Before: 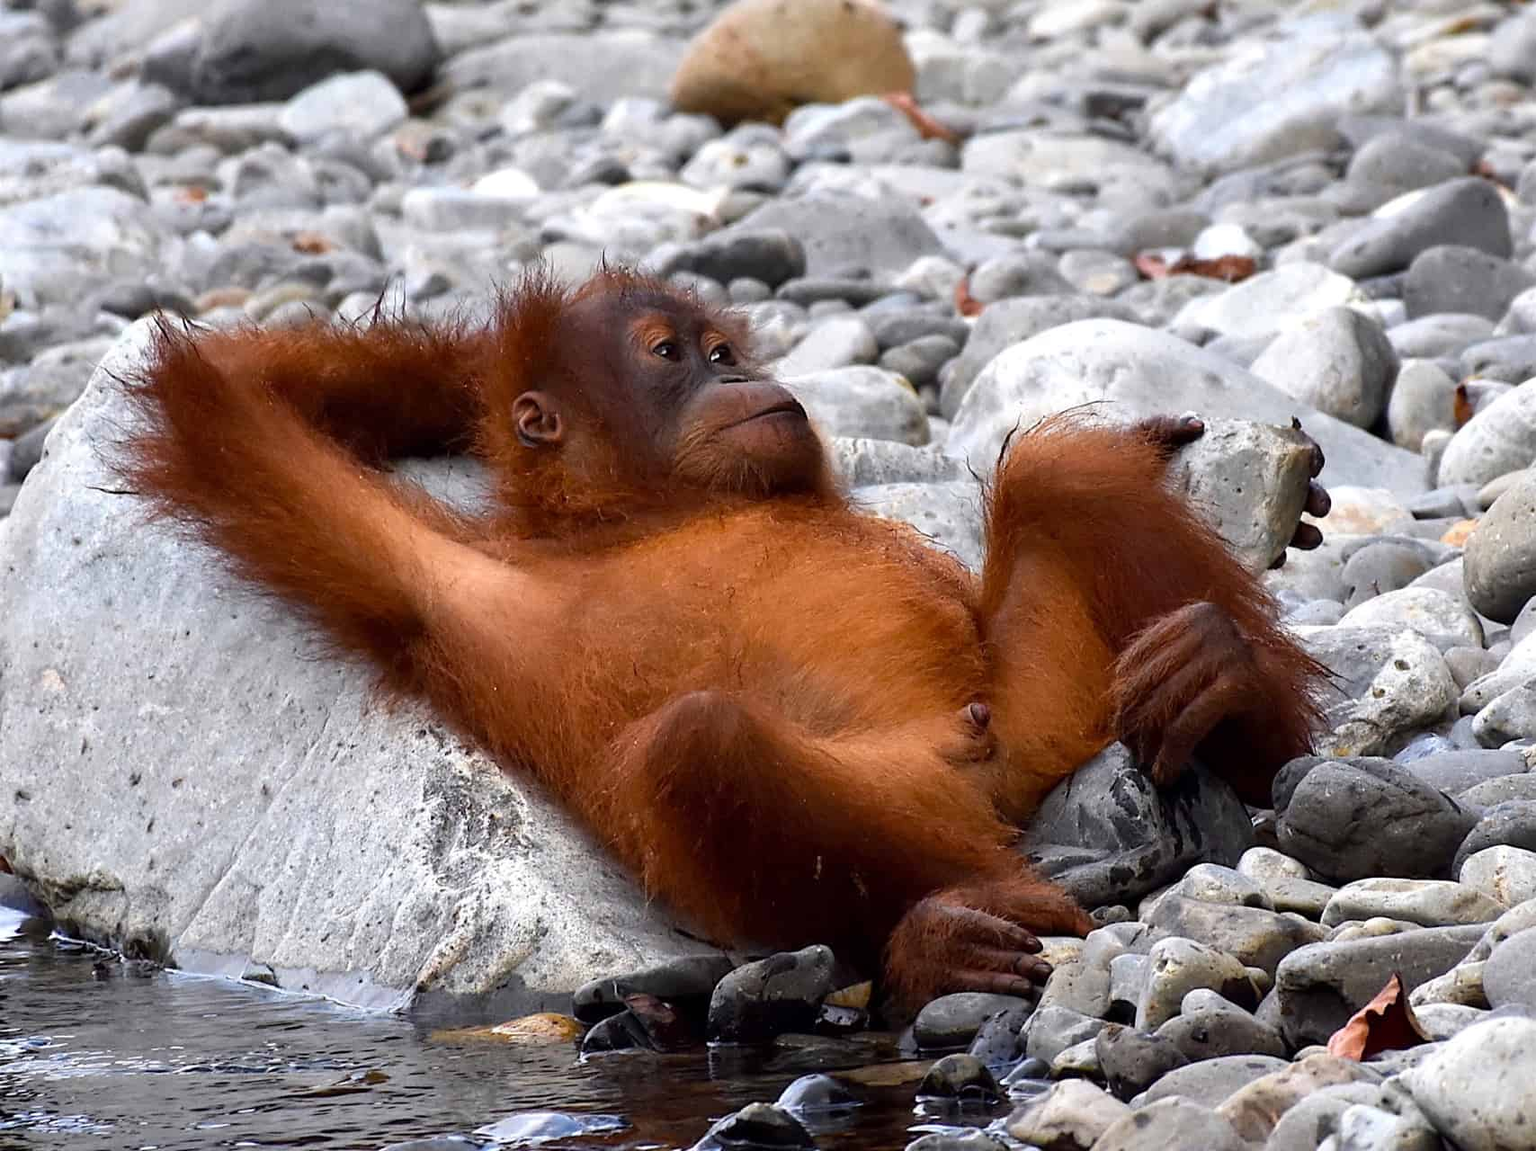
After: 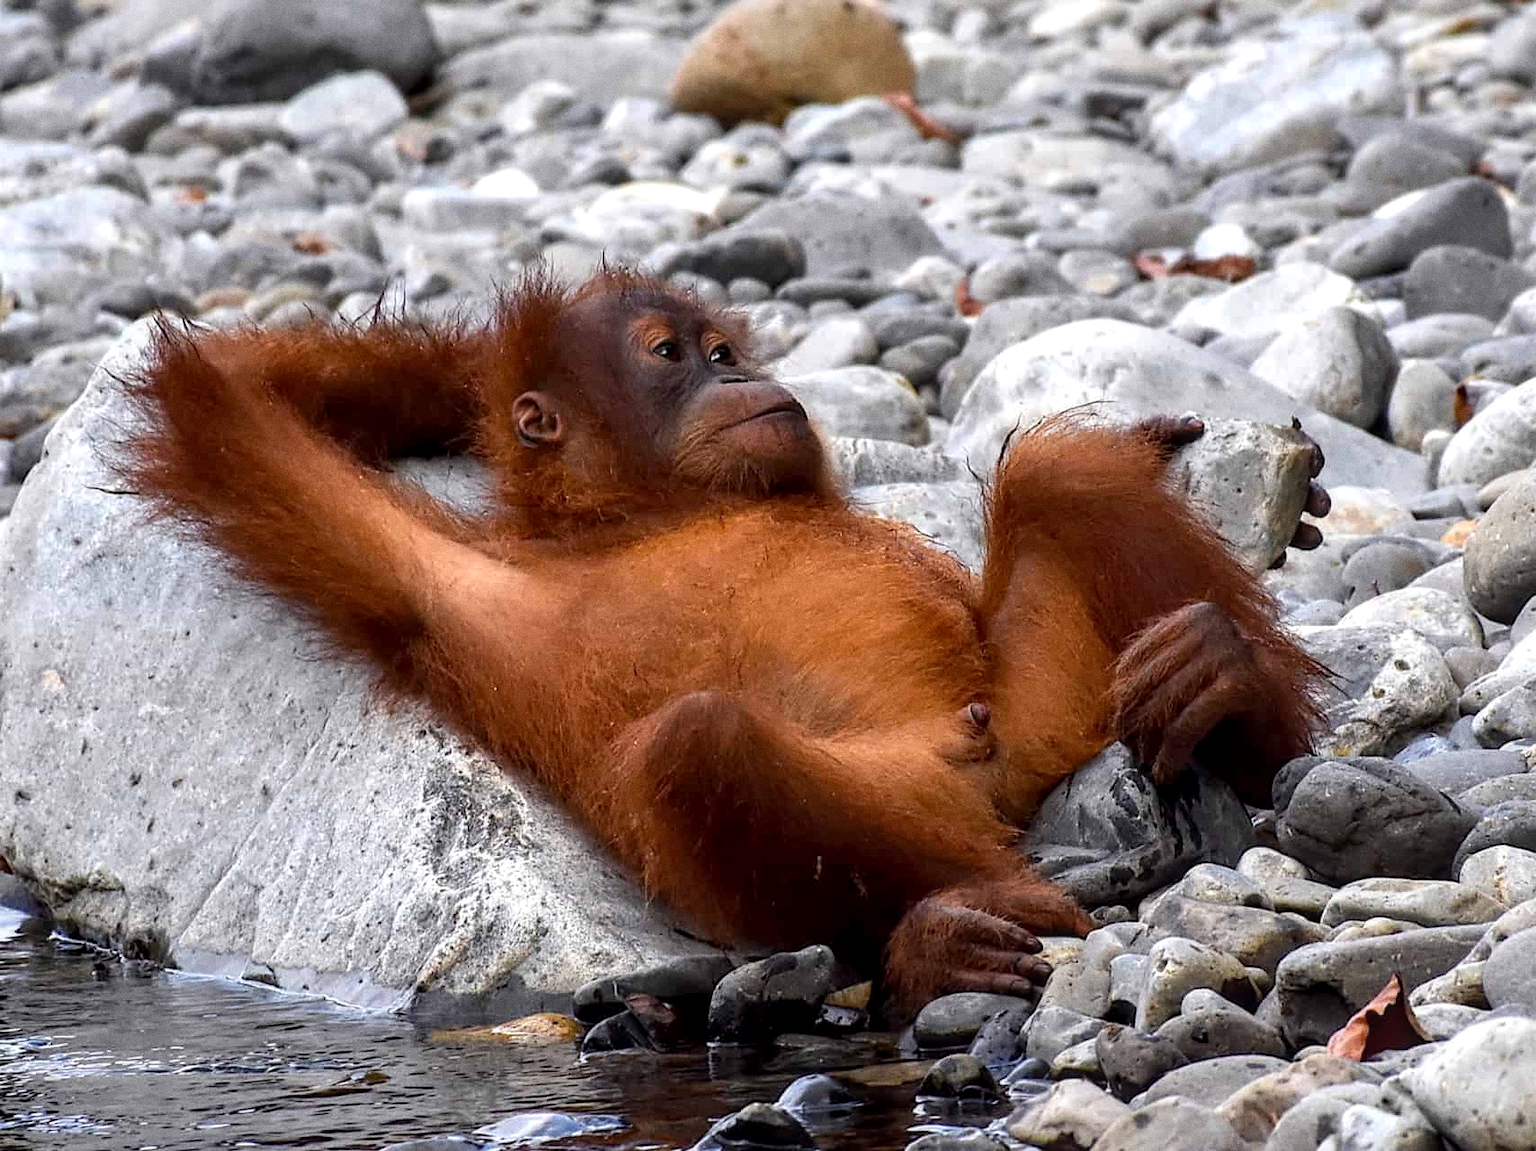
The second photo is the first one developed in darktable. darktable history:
local contrast: on, module defaults
grain: coarseness 0.09 ISO
